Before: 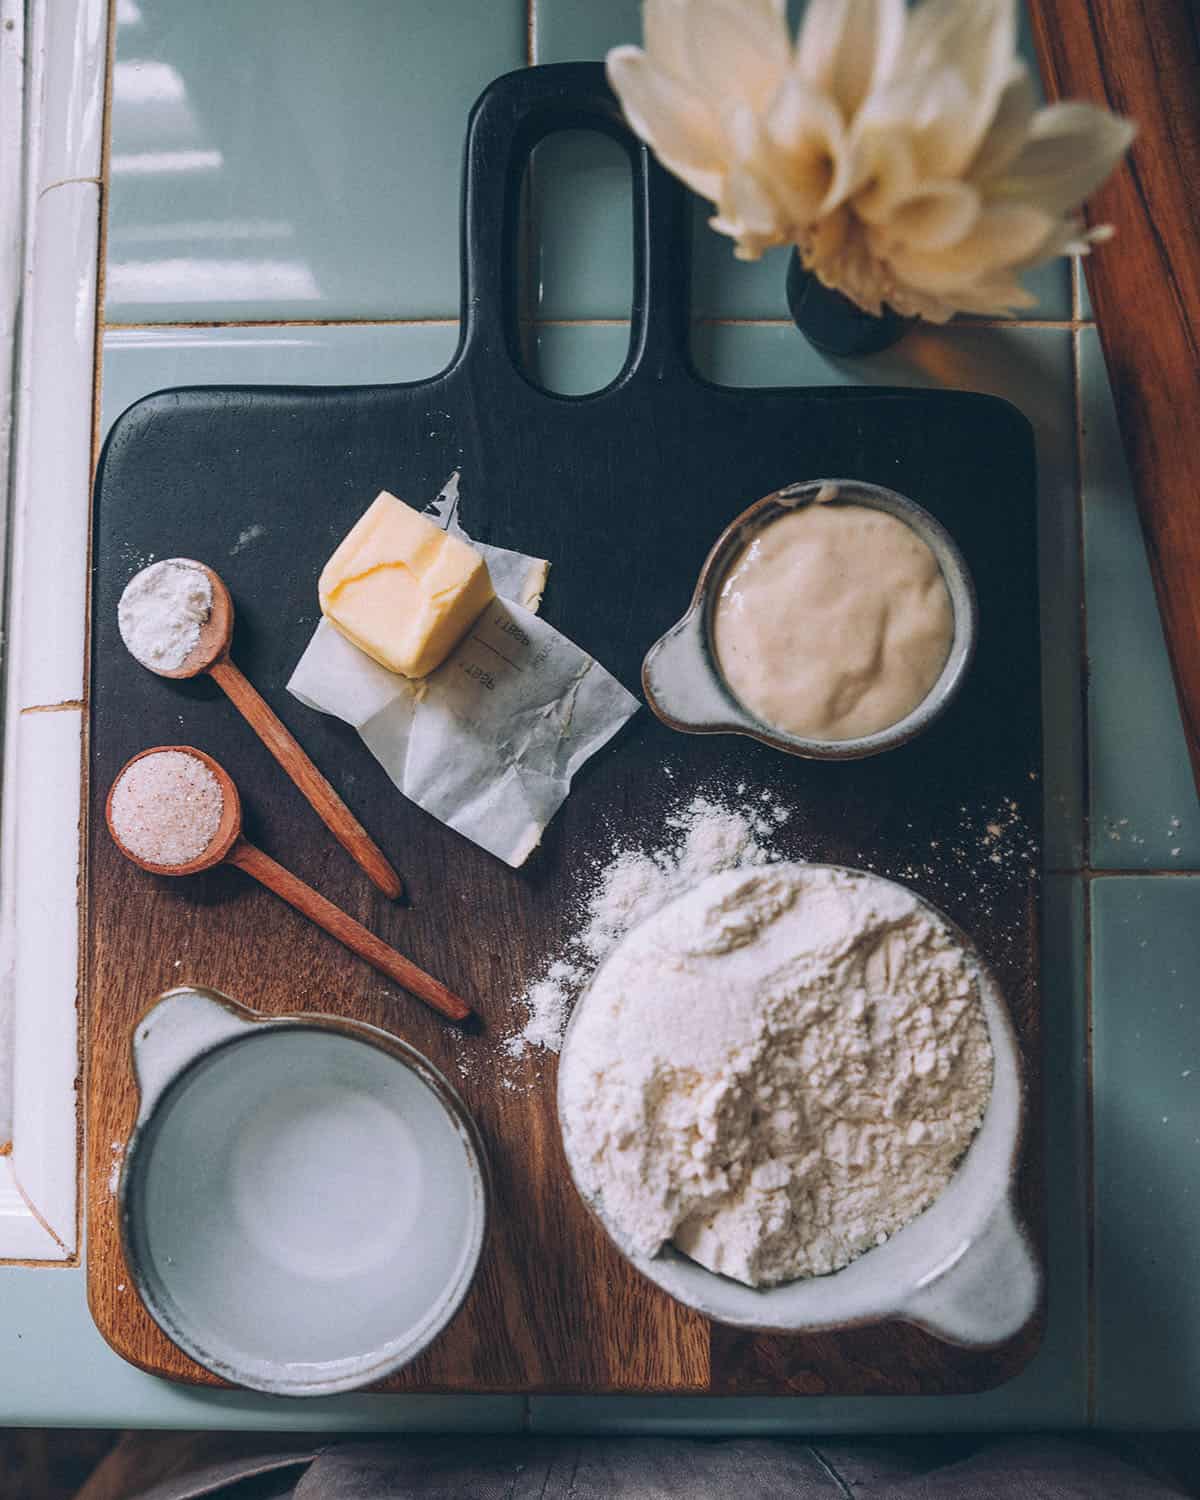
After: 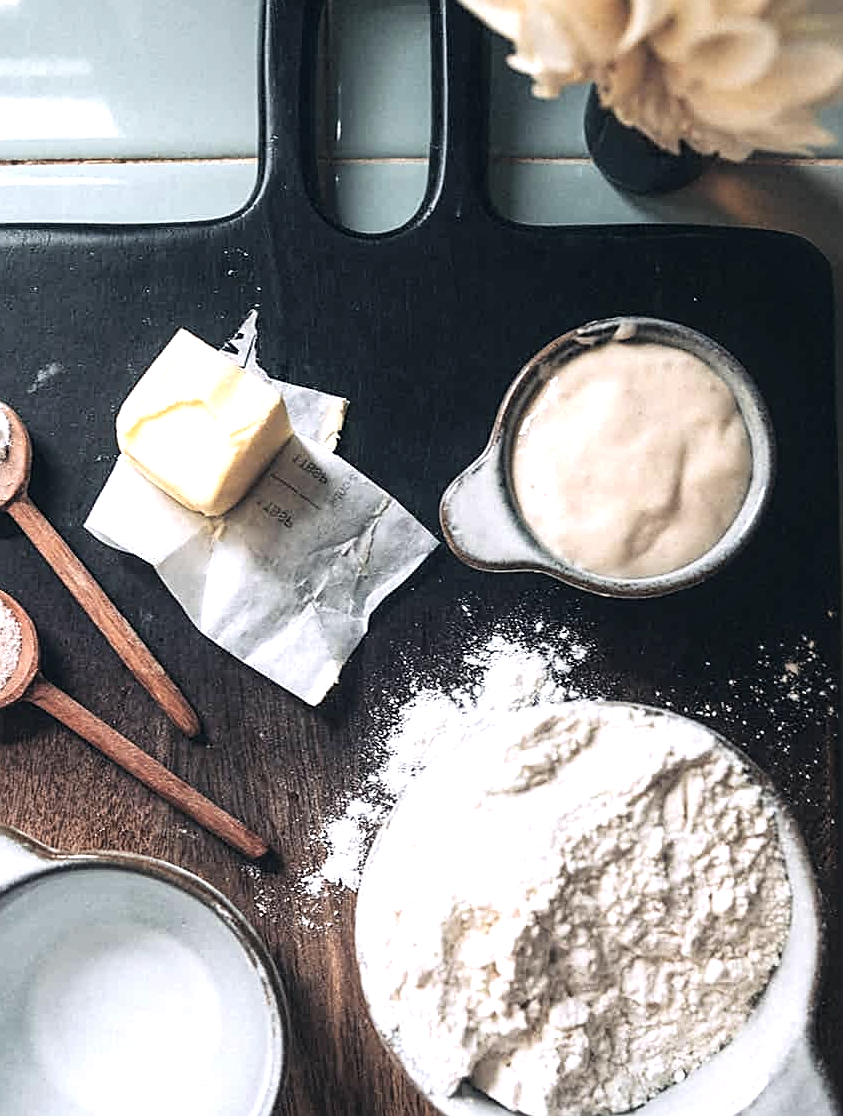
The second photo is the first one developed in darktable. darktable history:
sharpen: on, module defaults
crop and rotate: left 16.894%, top 10.857%, right 12.831%, bottom 14.68%
tone equalizer: -8 EV -1.05 EV, -7 EV -0.992 EV, -6 EV -0.856 EV, -5 EV -0.563 EV, -3 EV 0.588 EV, -2 EV 0.88 EV, -1 EV 0.997 EV, +0 EV 1.06 EV
contrast brightness saturation: contrast 0.096, saturation -0.377
